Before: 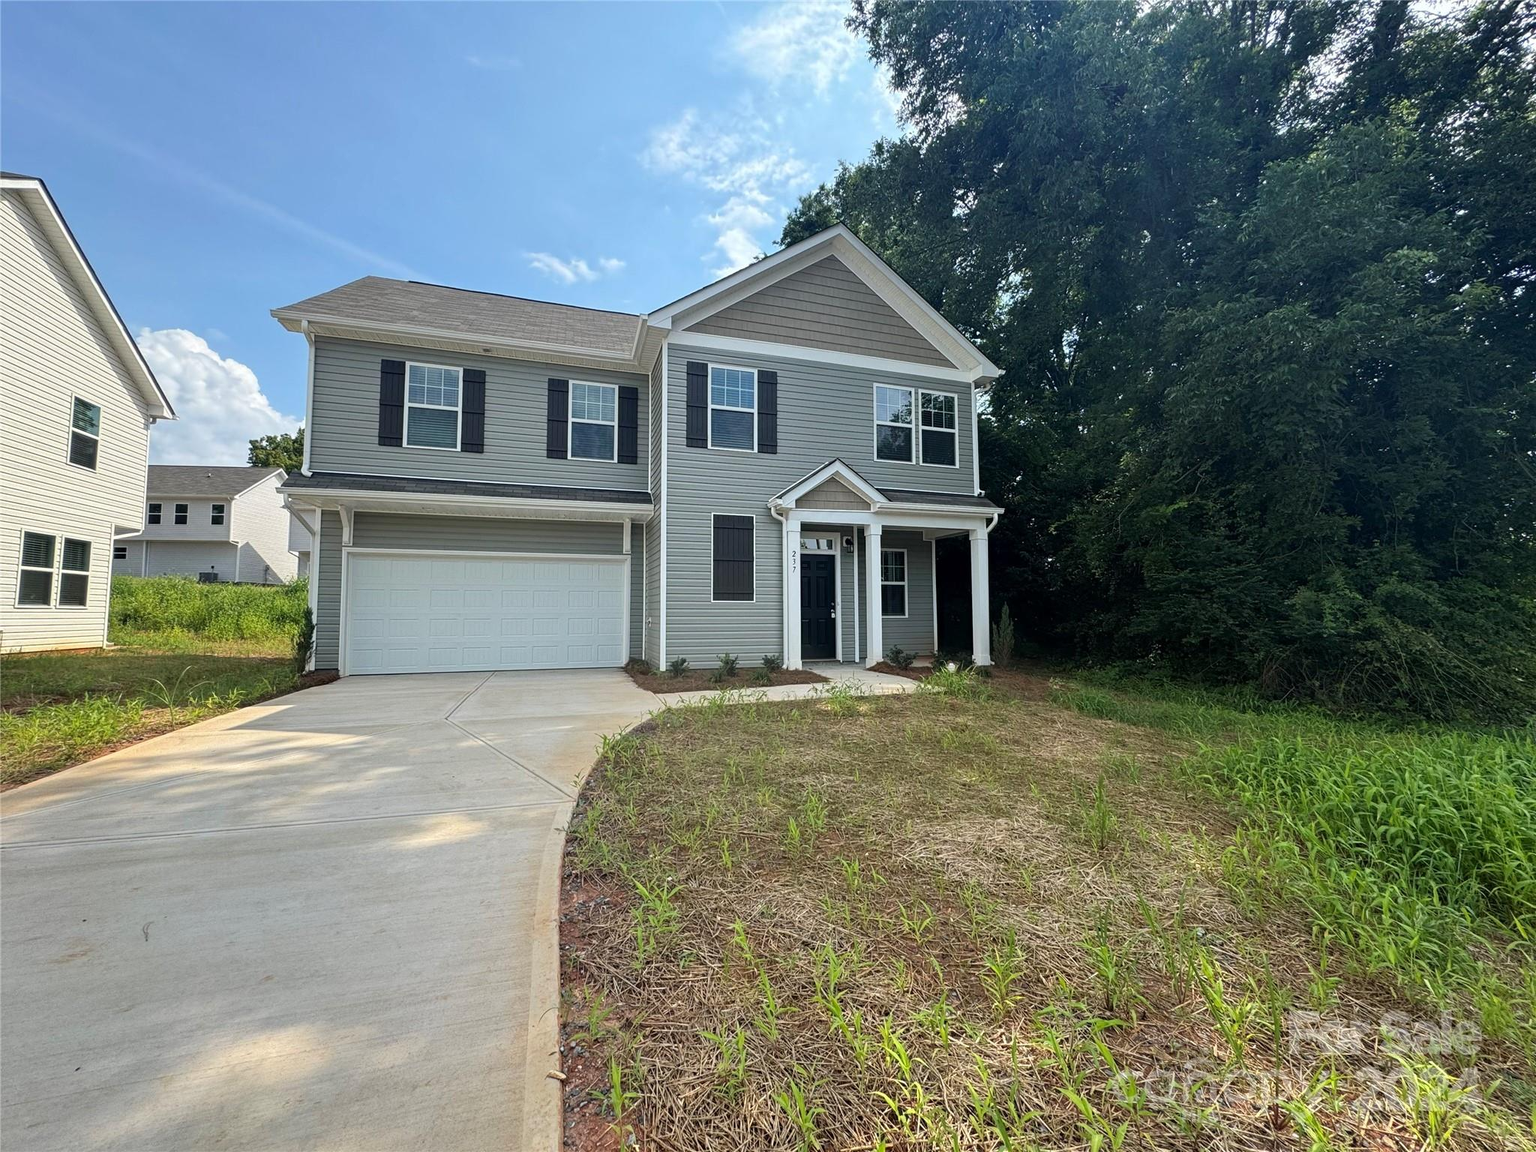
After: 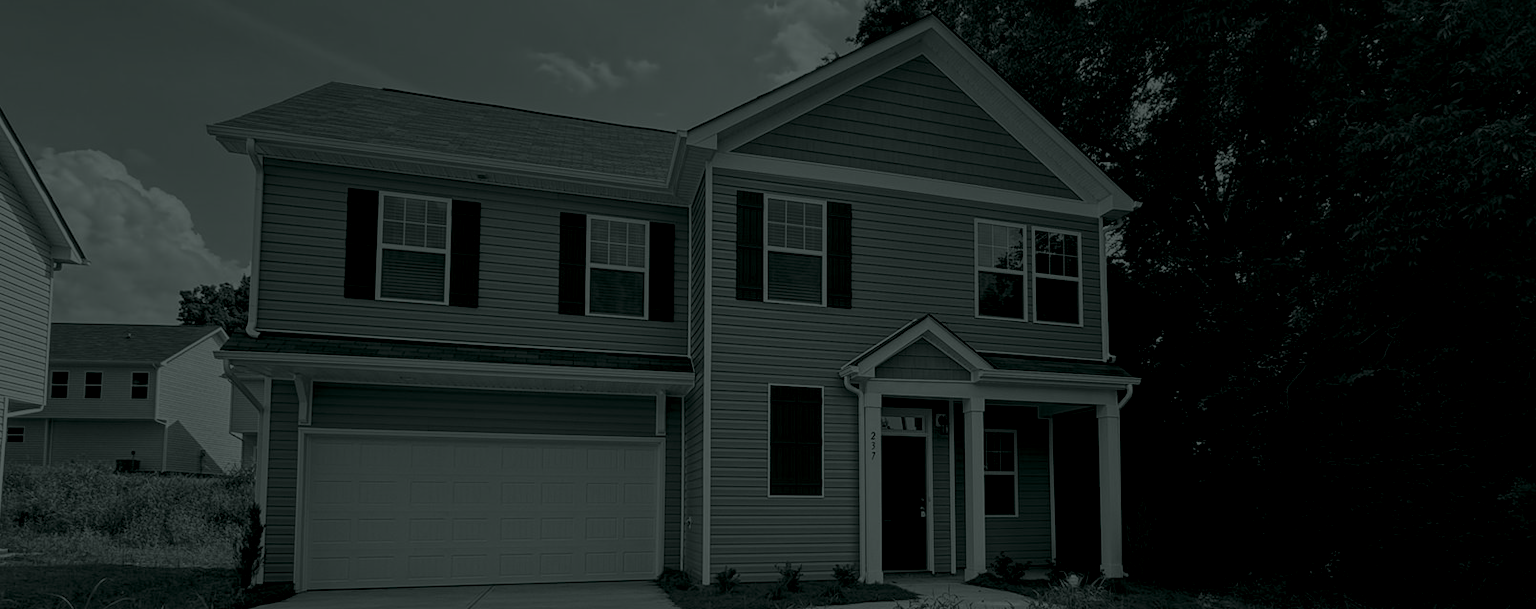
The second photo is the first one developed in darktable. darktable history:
crop: left 7.036%, top 18.398%, right 14.379%, bottom 40.043%
colorize: hue 90°, saturation 19%, lightness 1.59%, version 1
